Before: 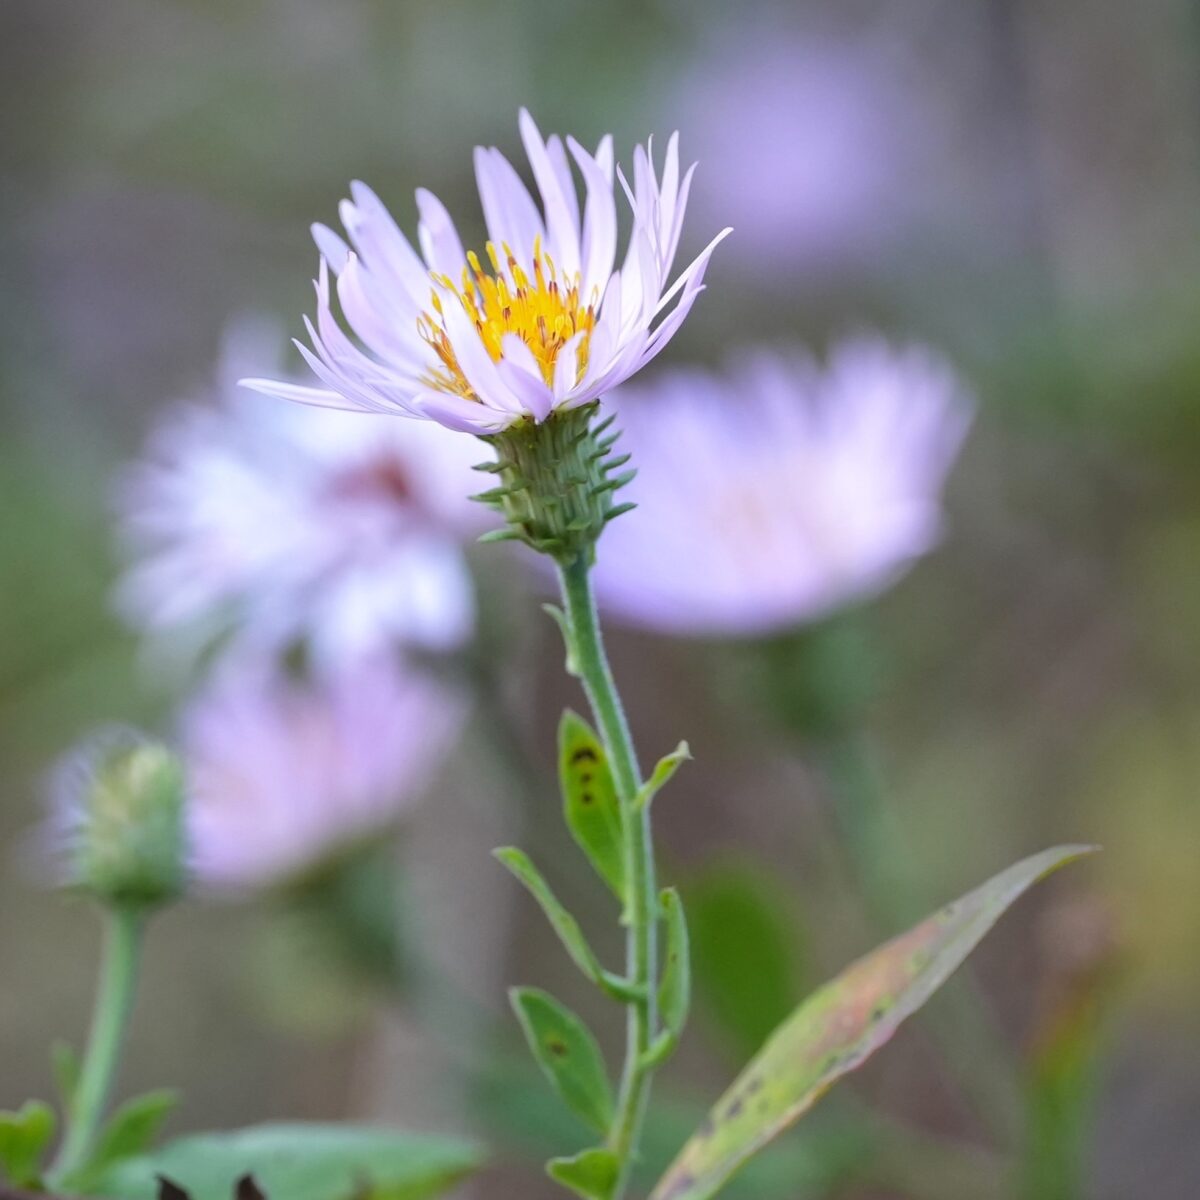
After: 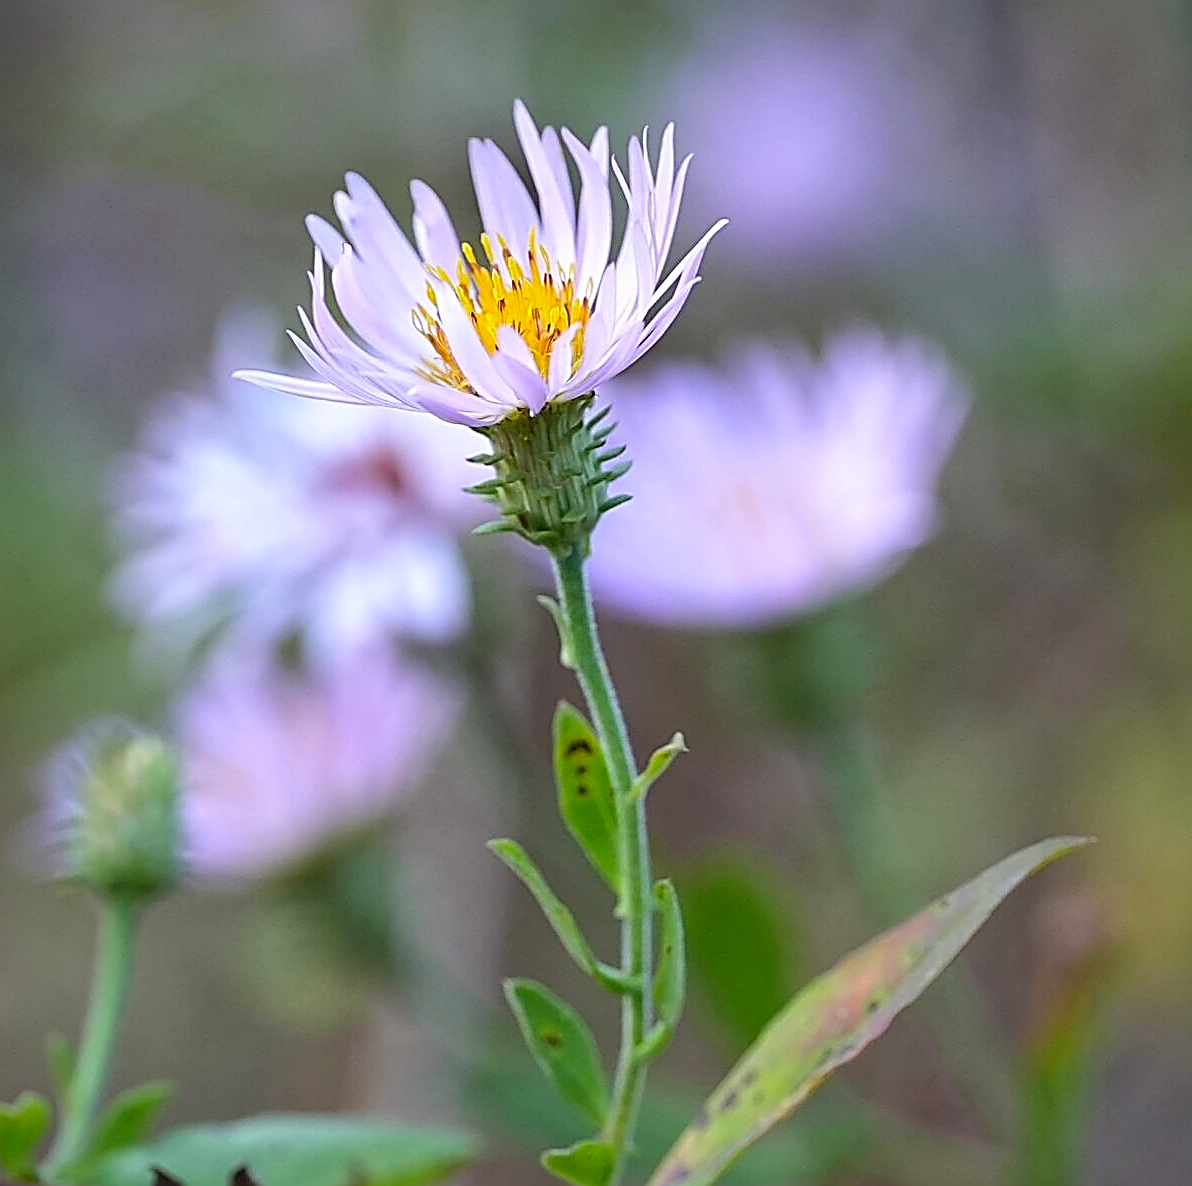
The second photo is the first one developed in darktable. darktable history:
local contrast: mode bilateral grid, contrast 15, coarseness 37, detail 105%, midtone range 0.2
sharpen: amount 1.998
contrast brightness saturation: contrast 0.039, saturation 0.16
crop: left 0.44%, top 0.714%, right 0.202%, bottom 0.432%
